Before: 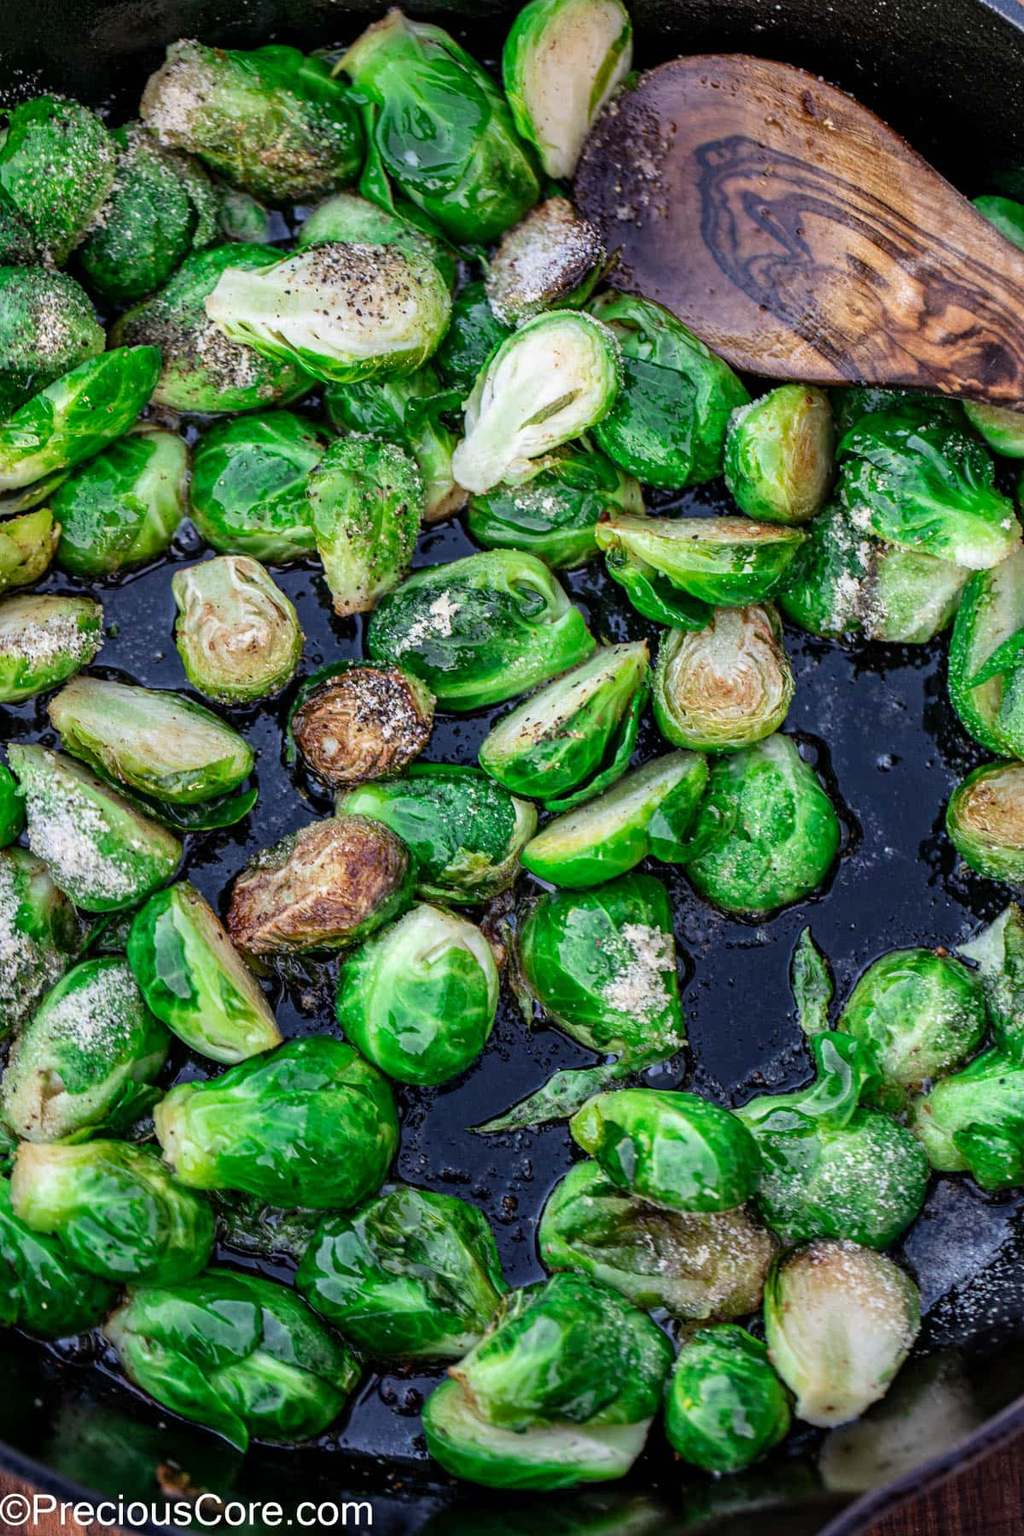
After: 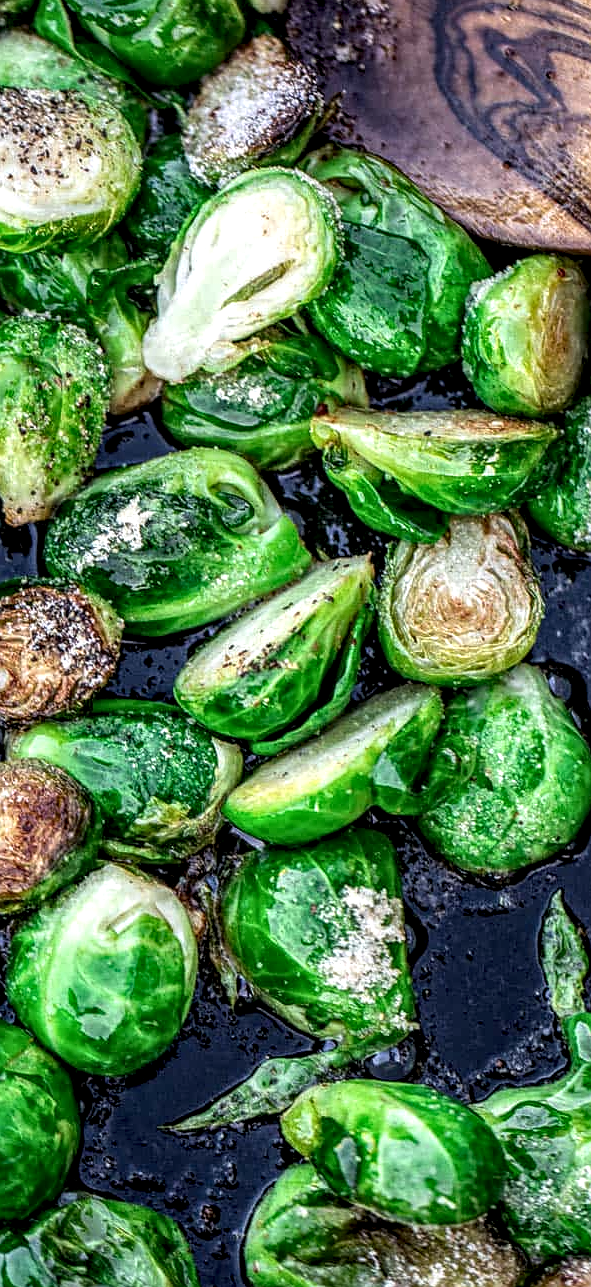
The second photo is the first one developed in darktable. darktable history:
local contrast: highlights 77%, shadows 56%, detail 174%, midtone range 0.428
crop: left 32.307%, top 10.942%, right 18.418%, bottom 17.531%
sharpen: radius 1.036
